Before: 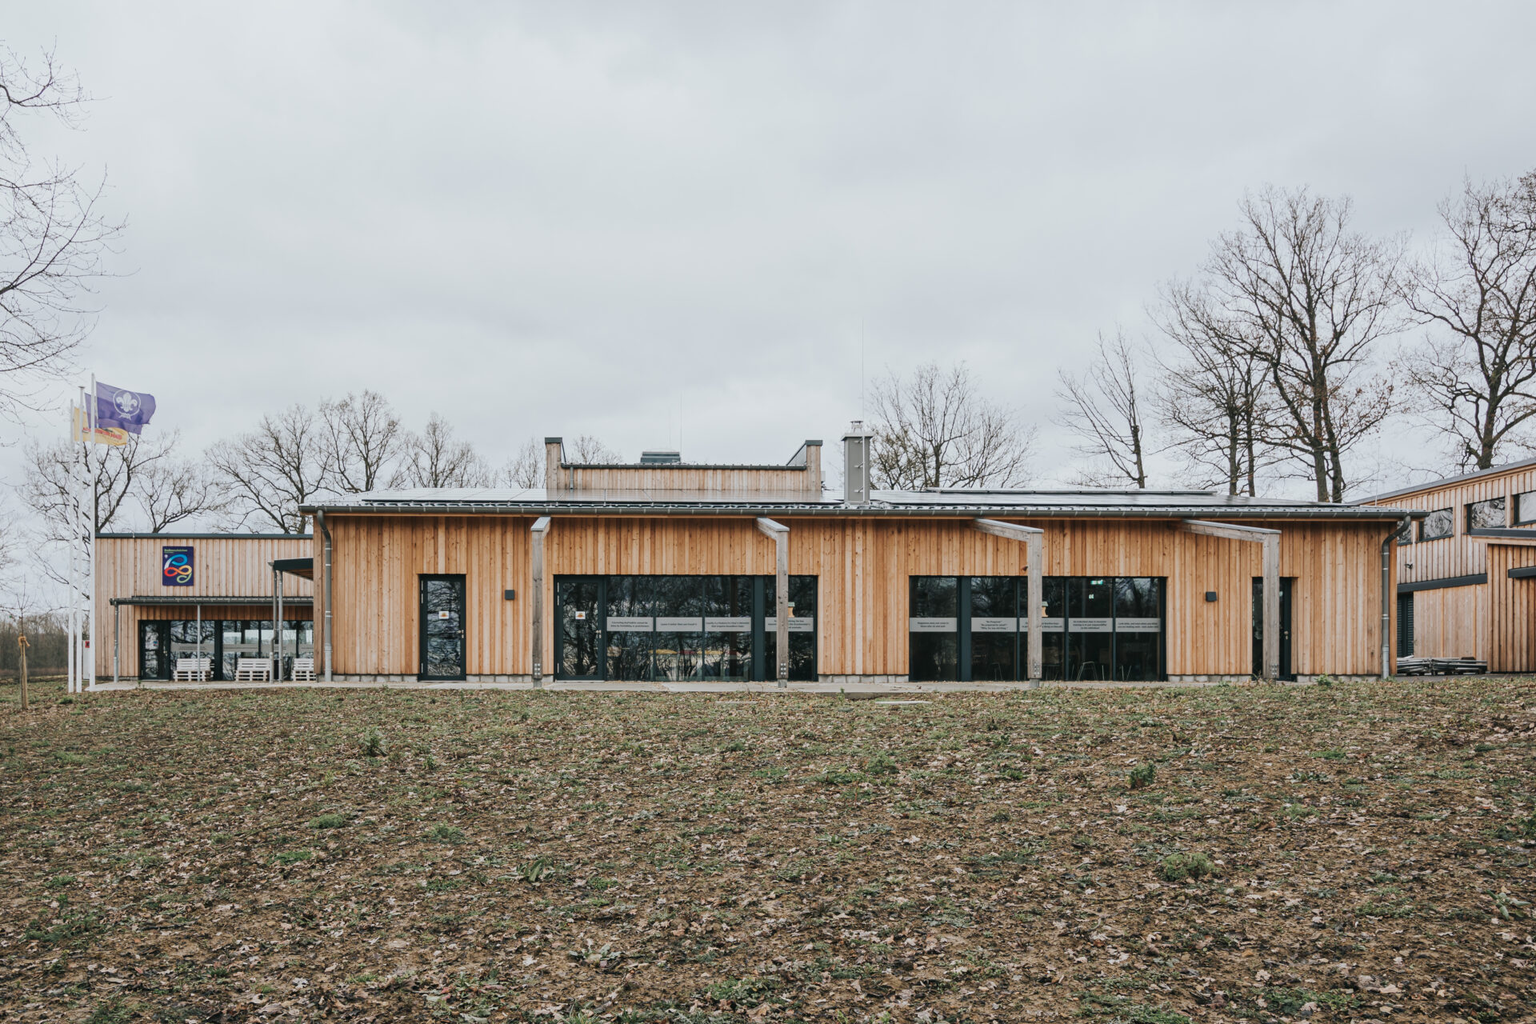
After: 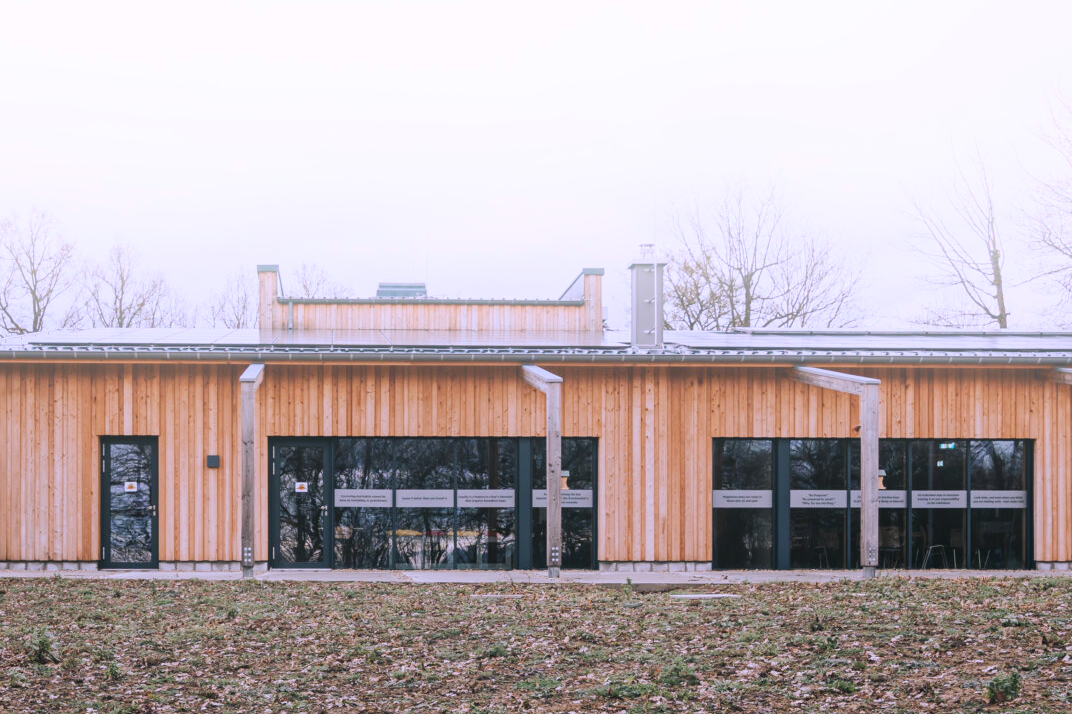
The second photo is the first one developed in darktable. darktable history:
color correction: saturation 1.11
crop and rotate: left 22.13%, top 22.054%, right 22.026%, bottom 22.102%
white balance: red 1.042, blue 1.17
bloom: threshold 82.5%, strength 16.25%
